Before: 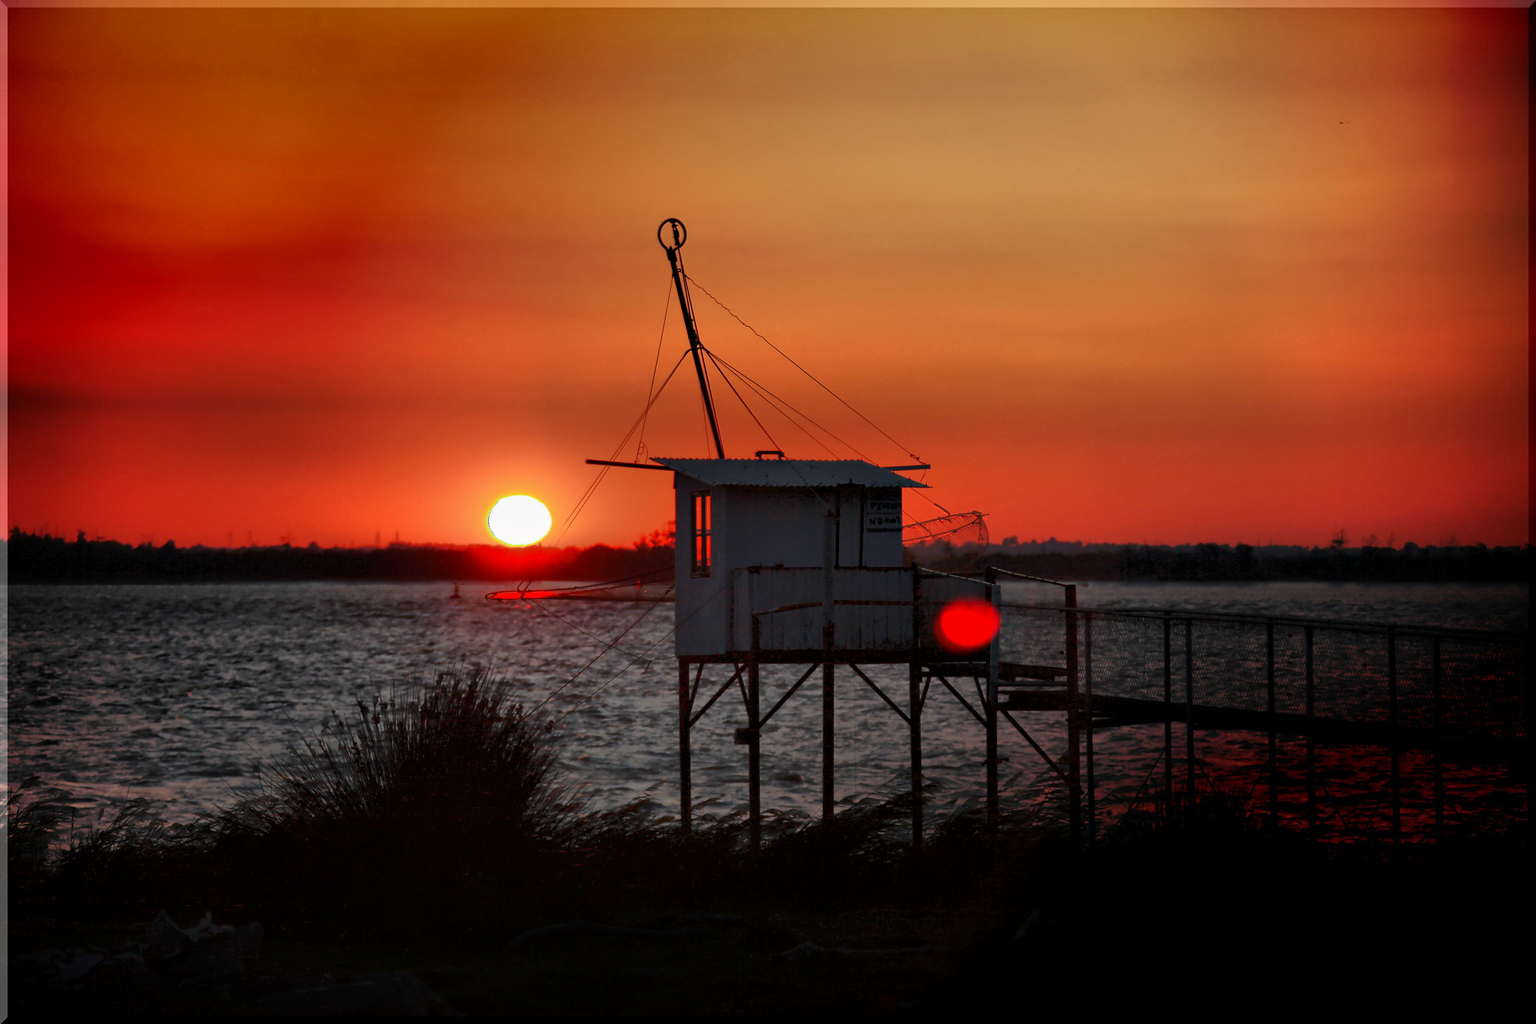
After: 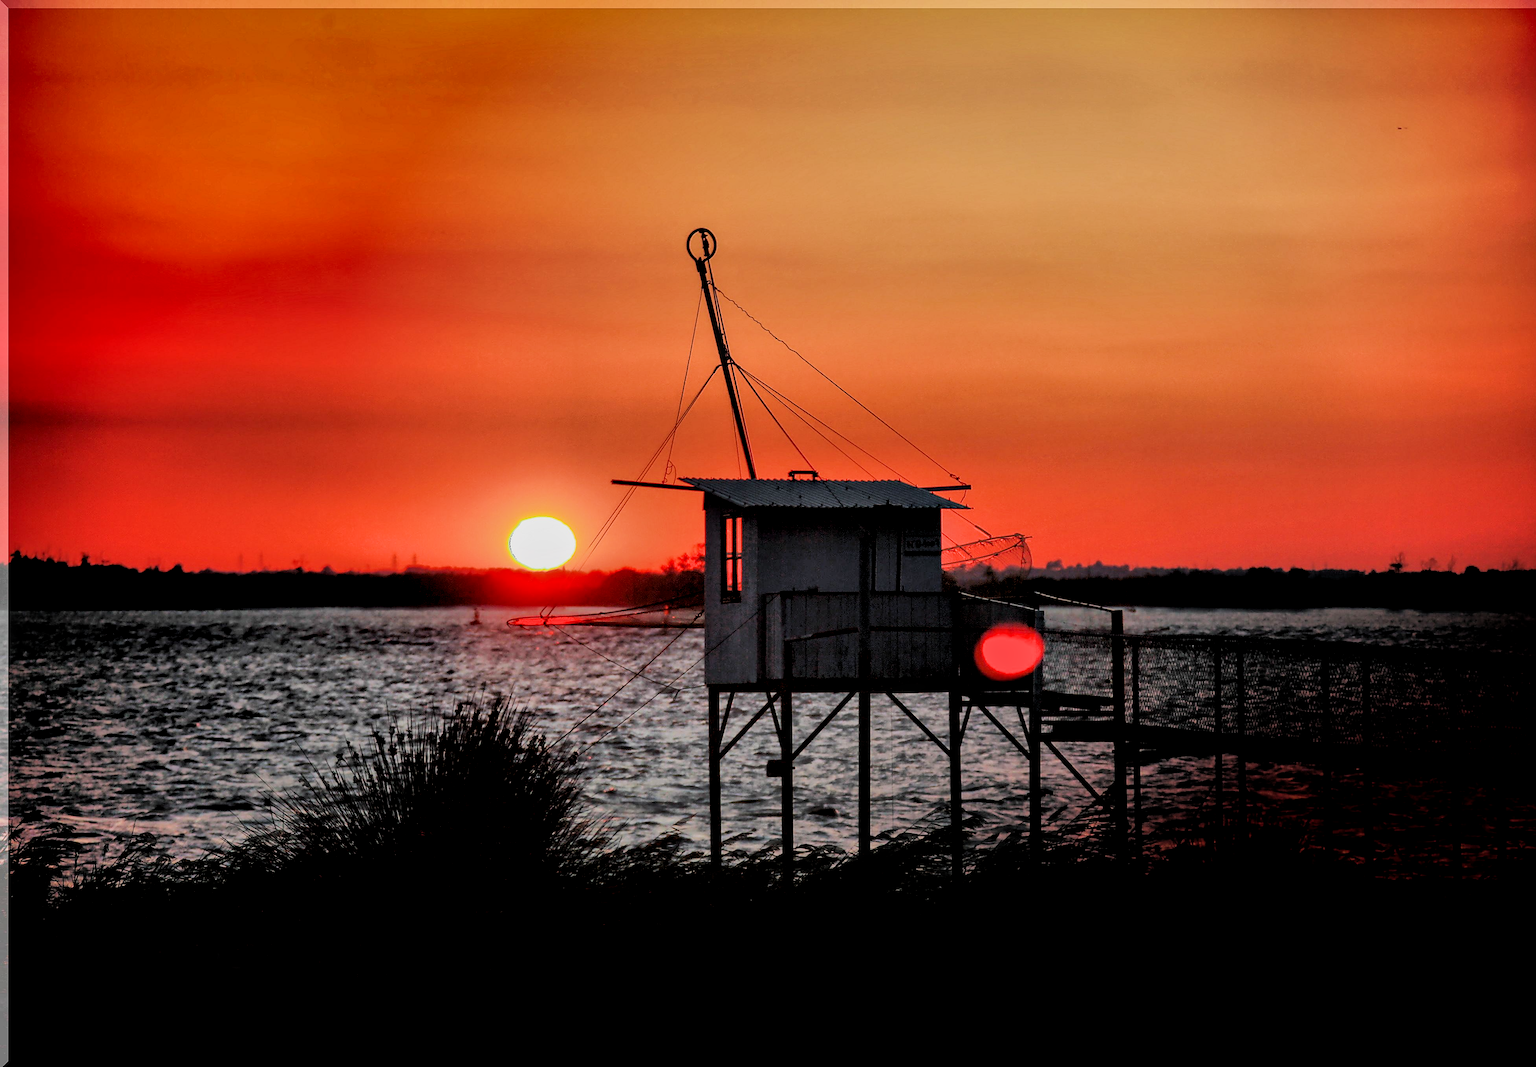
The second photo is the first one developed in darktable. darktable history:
crop: right 4.126%, bottom 0.031%
tone equalizer: -7 EV 0.15 EV, -6 EV 0.6 EV, -5 EV 1.15 EV, -4 EV 1.33 EV, -3 EV 1.15 EV, -2 EV 0.6 EV, -1 EV 0.15 EV, mask exposure compensation -0.5 EV
local contrast: on, module defaults
filmic rgb: black relative exposure -5 EV, hardness 2.88, contrast 1.2, highlights saturation mix -30%
sharpen: on, module defaults
